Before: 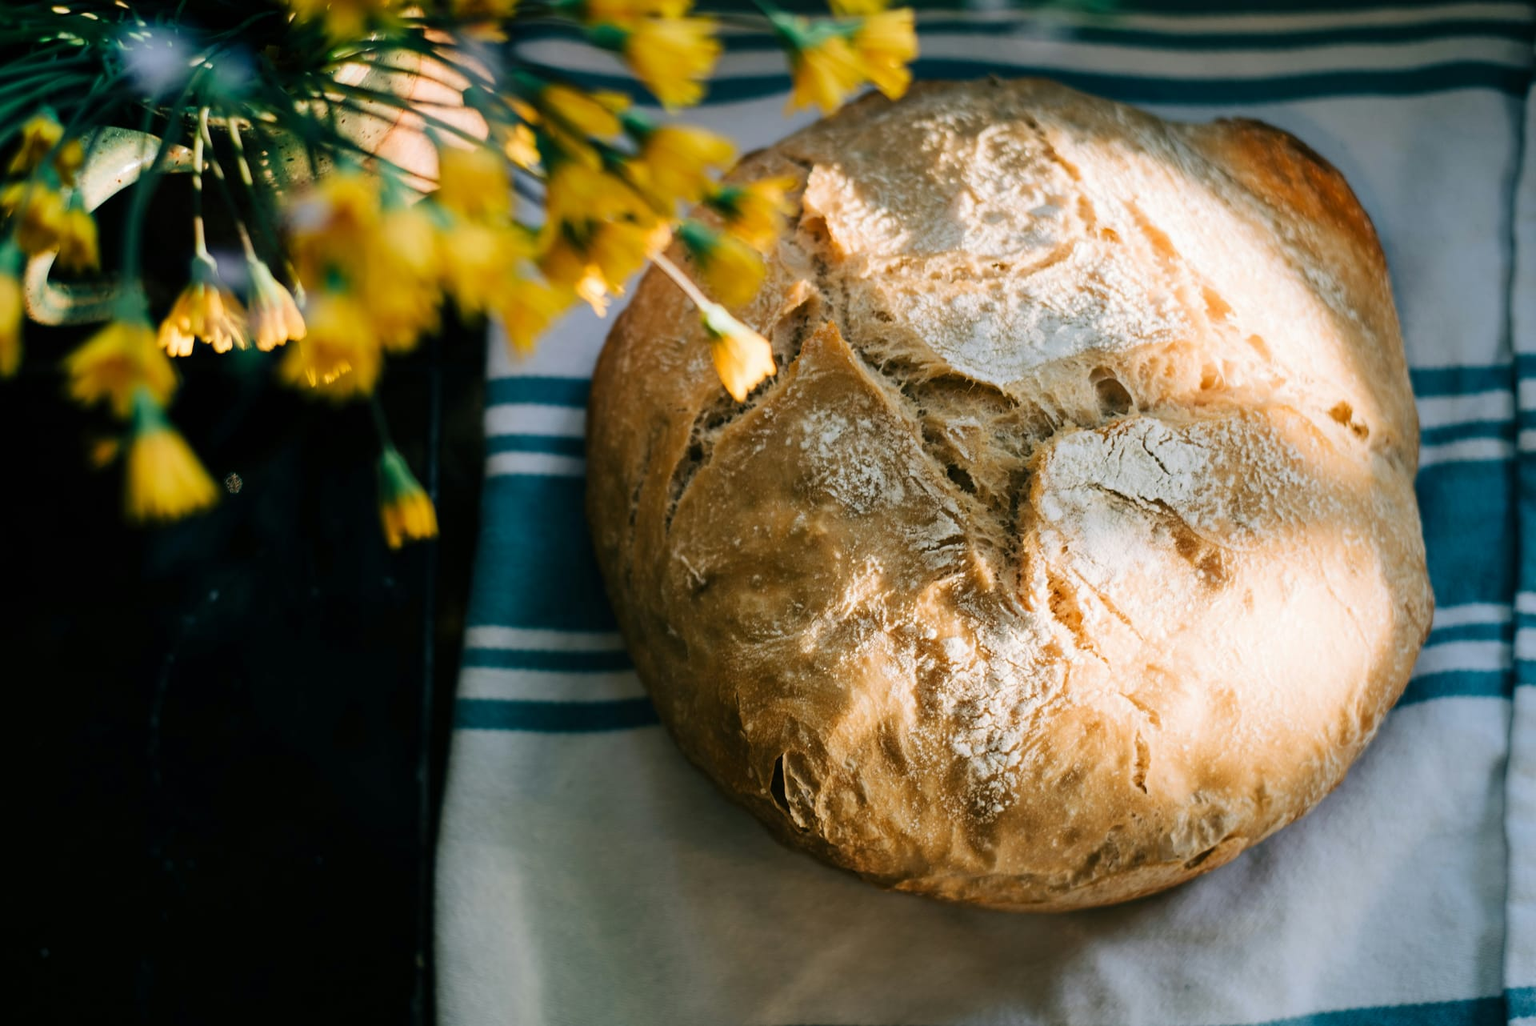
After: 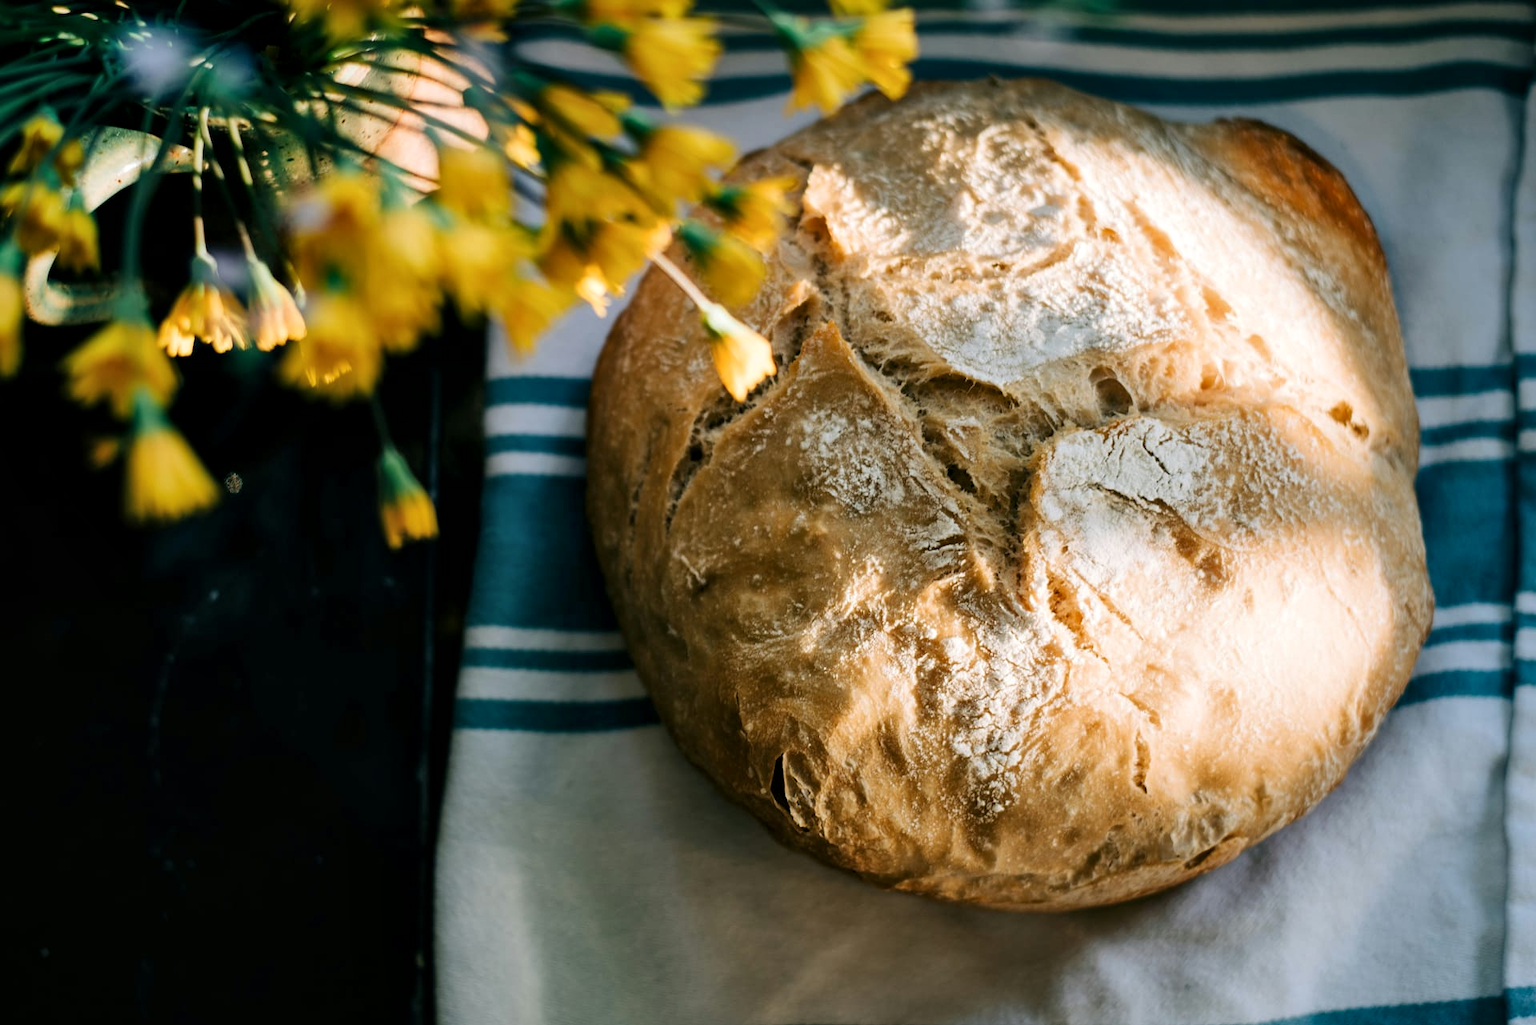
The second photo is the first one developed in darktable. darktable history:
local contrast: mode bilateral grid, contrast 25, coarseness 50, detail 123%, midtone range 0.2
